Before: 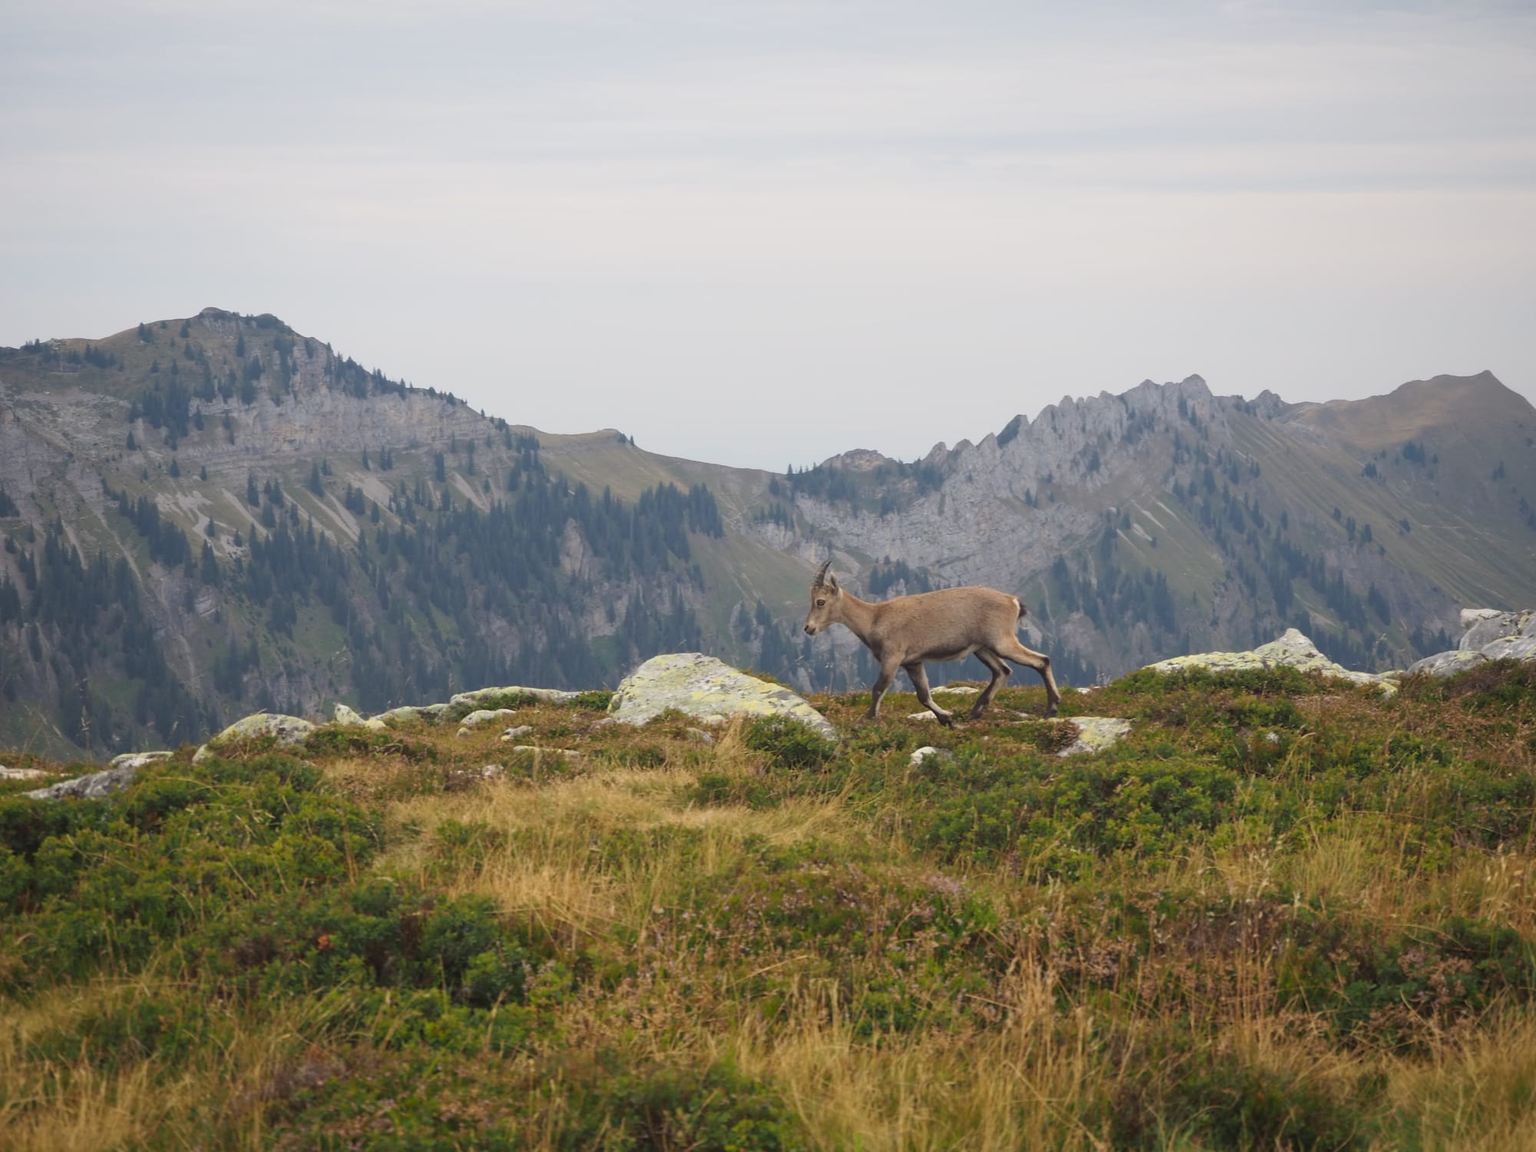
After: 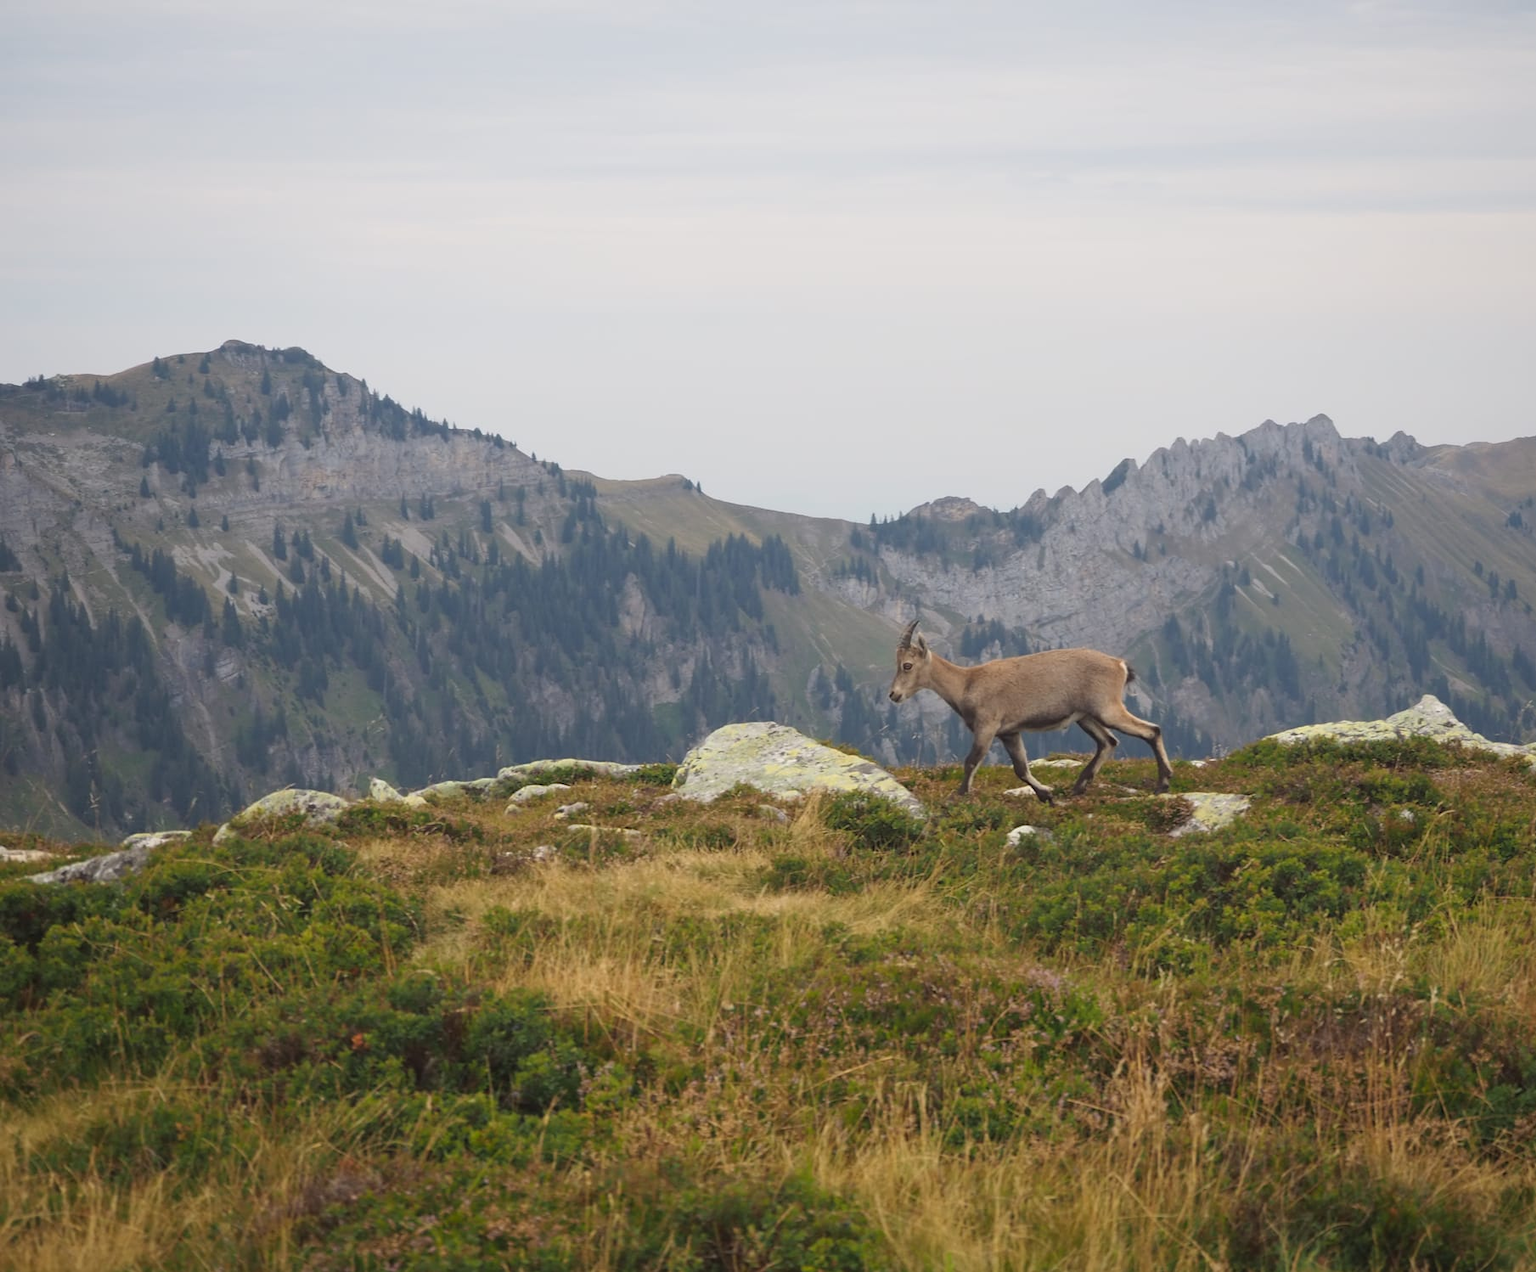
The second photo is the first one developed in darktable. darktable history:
crop: right 9.502%, bottom 0.018%
